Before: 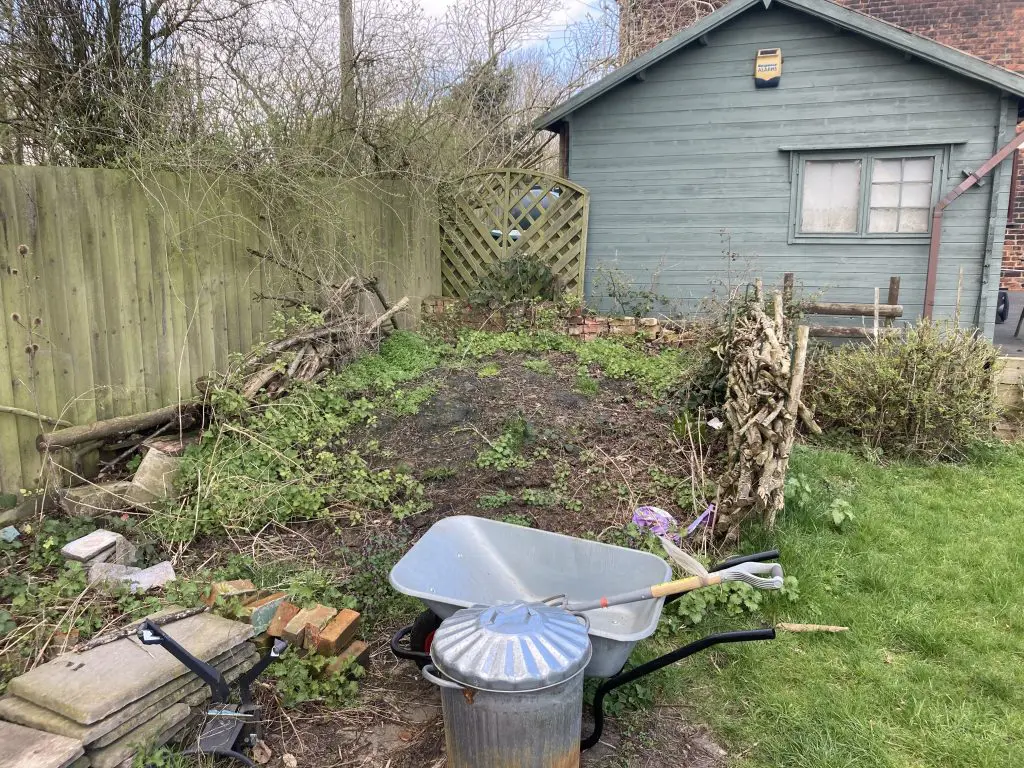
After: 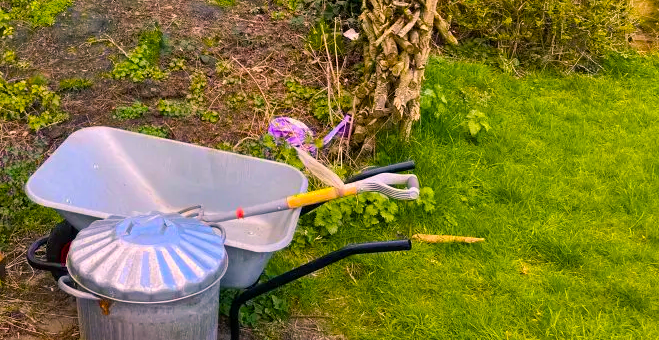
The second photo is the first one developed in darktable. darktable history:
crop and rotate: left 35.554%, top 50.698%, bottom 4.959%
color balance rgb: highlights gain › chroma 2.391%, highlights gain › hue 36.86°, perceptual saturation grading › global saturation 65.293%, perceptual saturation grading › highlights 59.992%, perceptual saturation grading › mid-tones 49.353%, perceptual saturation grading › shadows 49.302%
